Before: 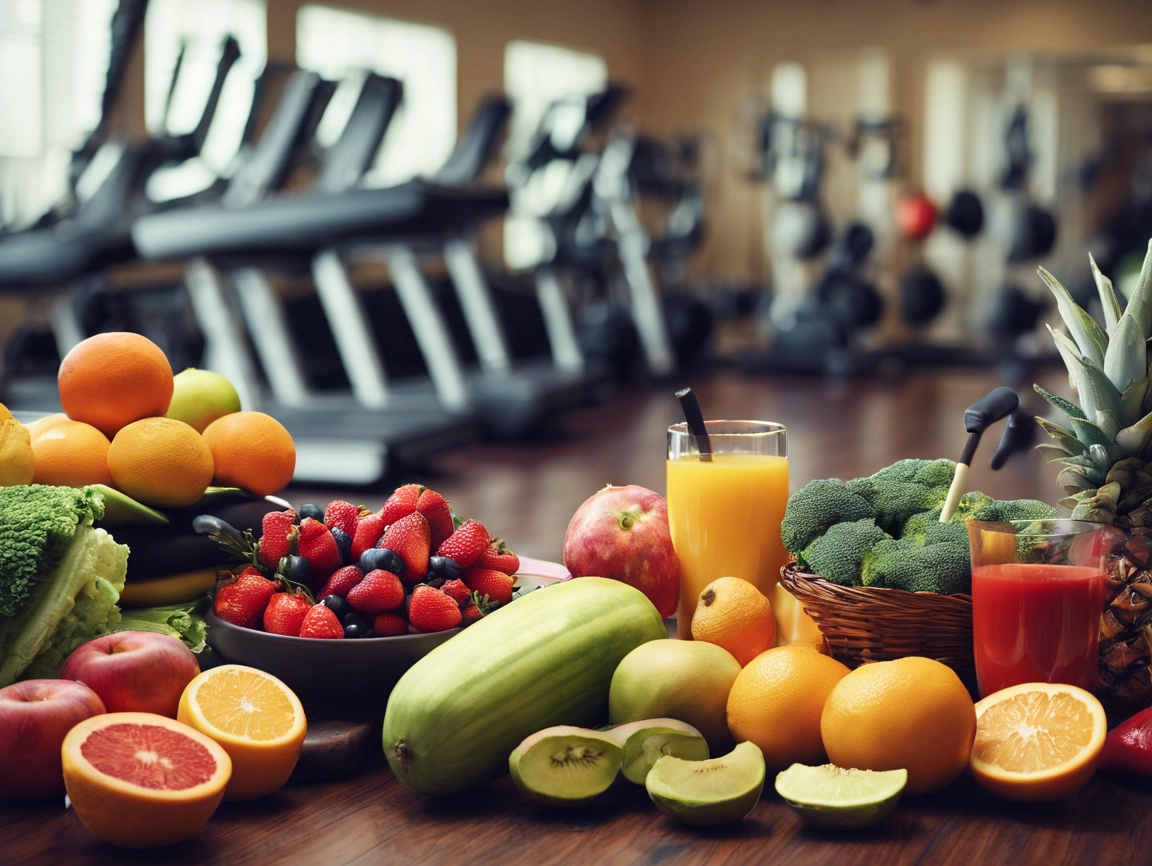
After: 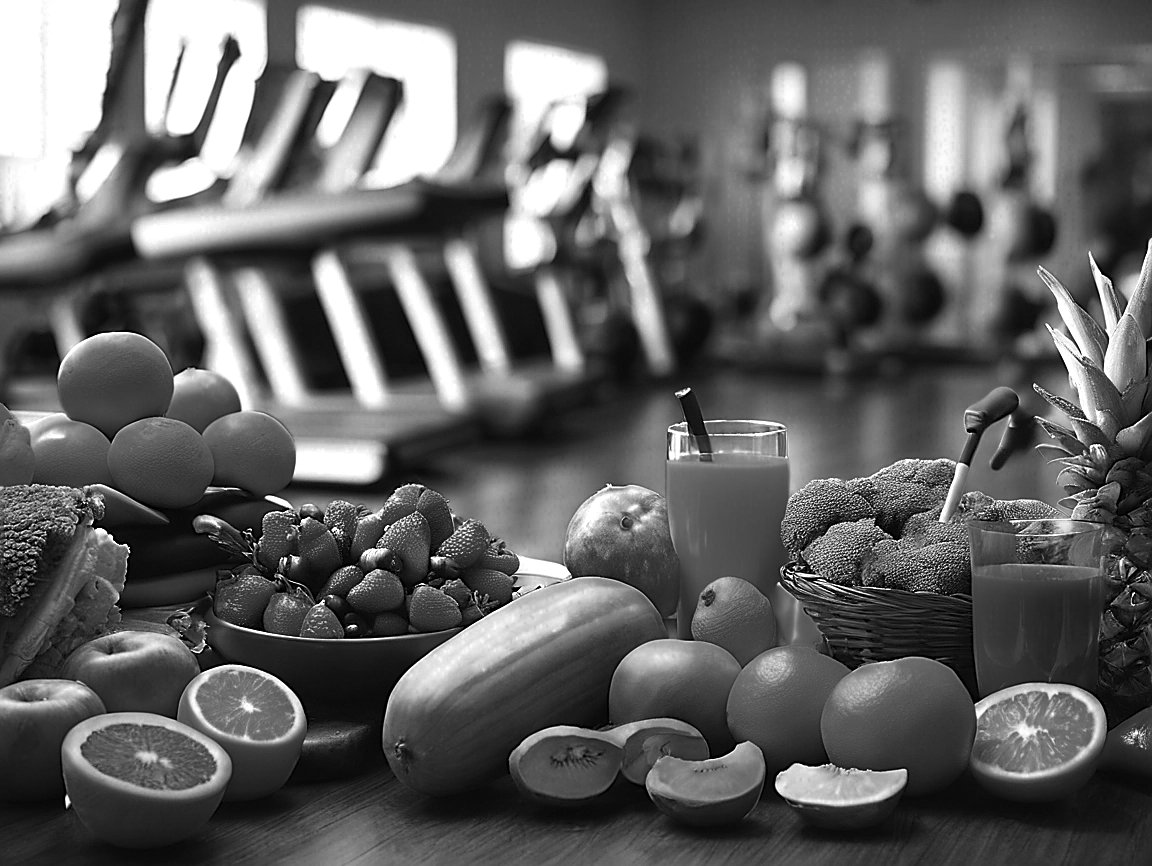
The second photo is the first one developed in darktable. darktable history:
sharpen: radius 1.4, amount 1.25, threshold 0.7
color zones: curves: ch0 [(0.287, 0.048) (0.493, 0.484) (0.737, 0.816)]; ch1 [(0, 0) (0.143, 0) (0.286, 0) (0.429, 0) (0.571, 0) (0.714, 0) (0.857, 0)]
color correction: highlights a* 15.46, highlights b* -20.56
